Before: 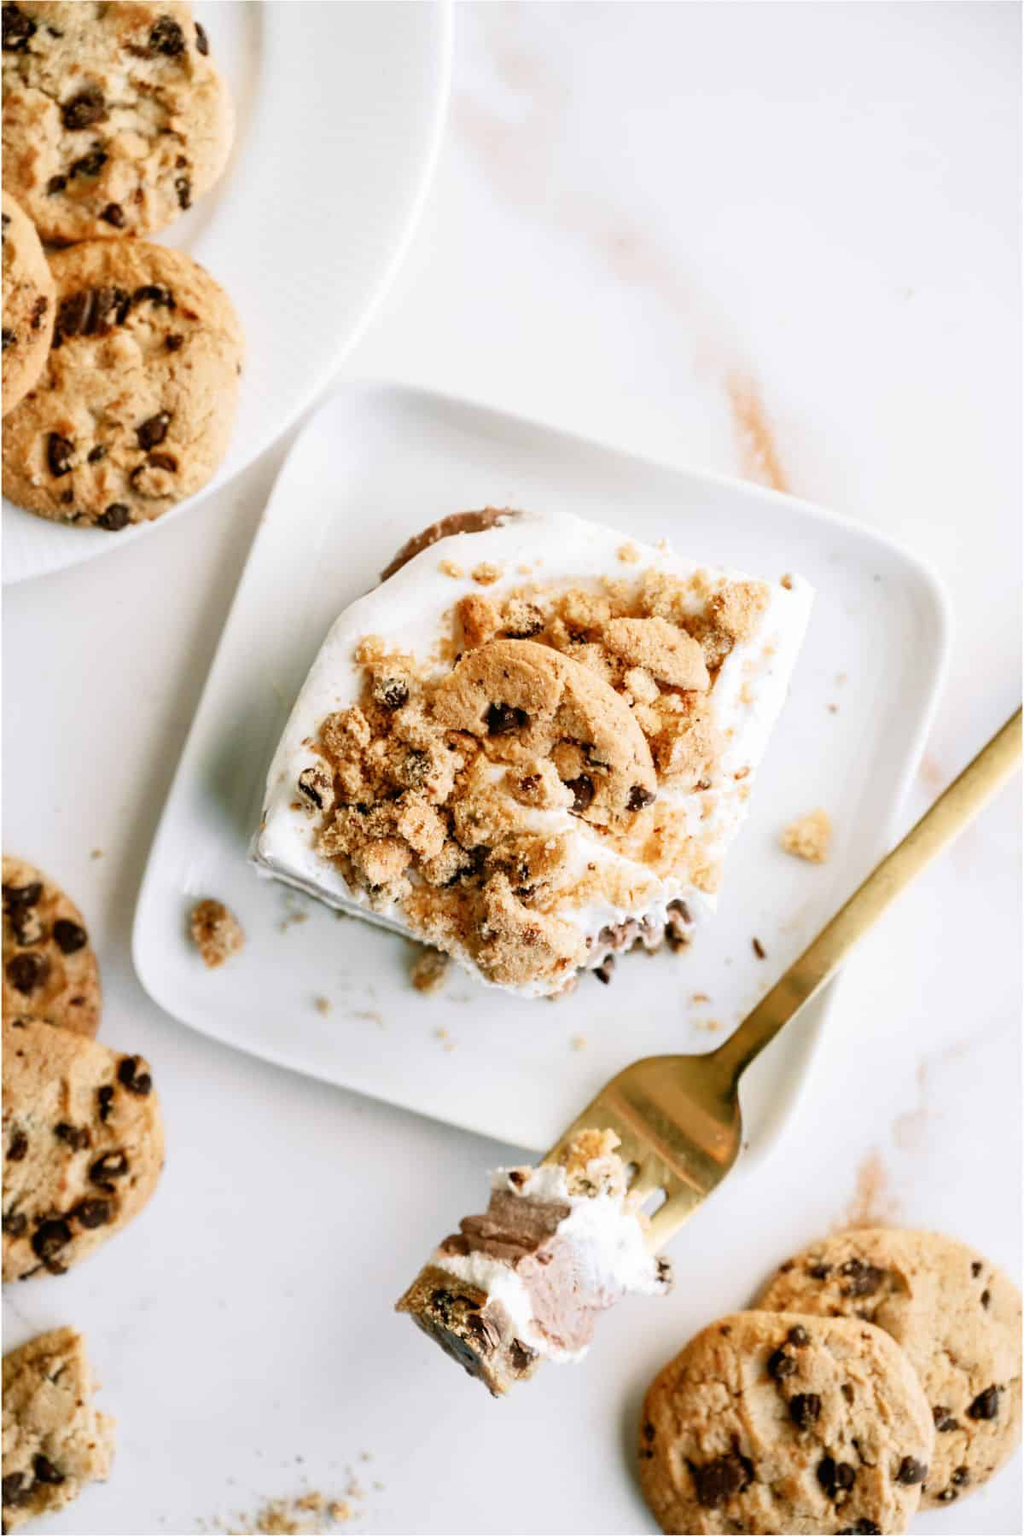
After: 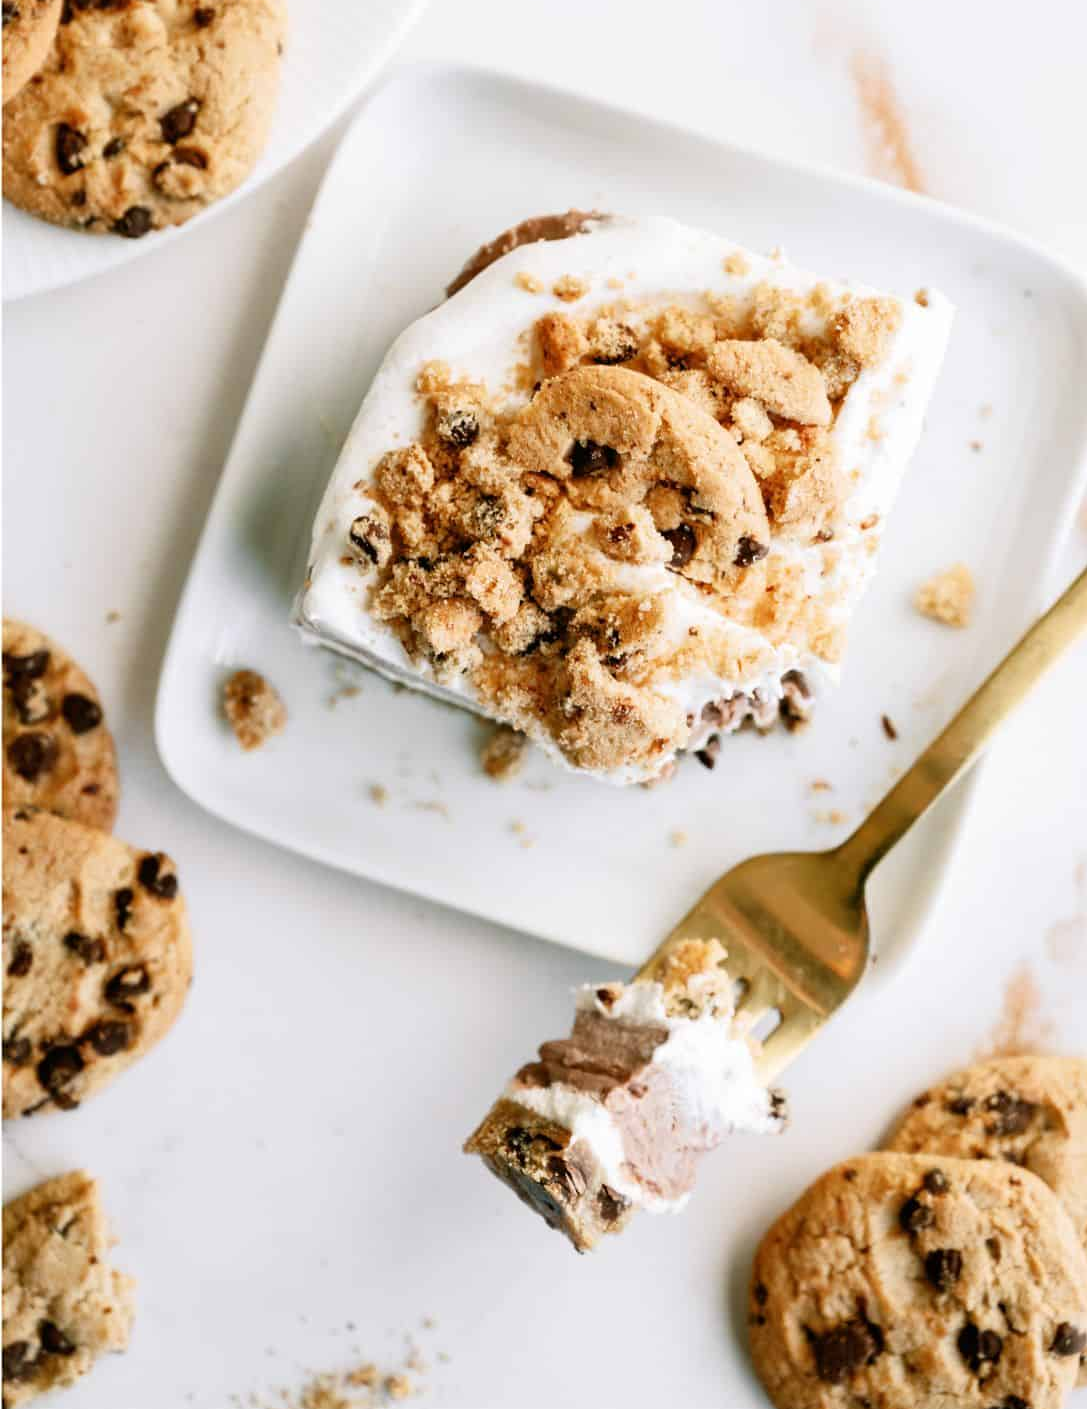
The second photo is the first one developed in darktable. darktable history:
crop: top 21.342%, right 9.343%, bottom 0.332%
